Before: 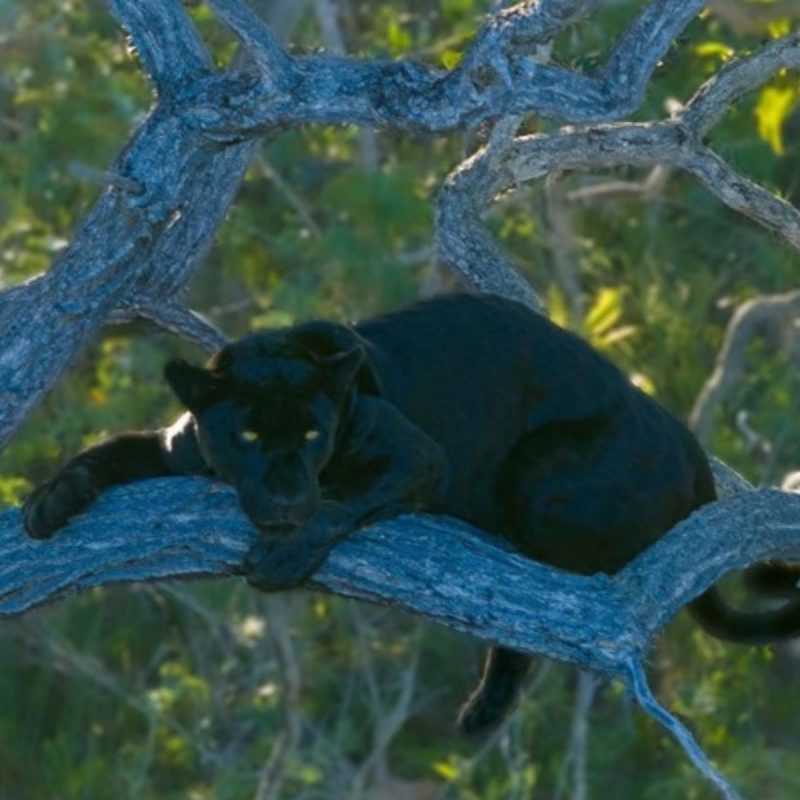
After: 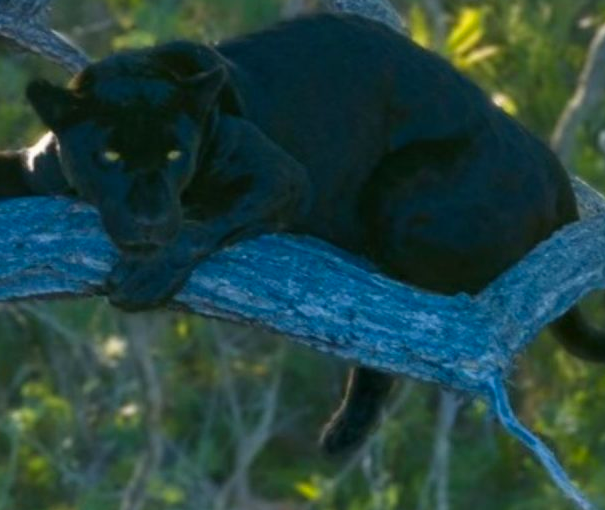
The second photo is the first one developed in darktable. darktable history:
contrast brightness saturation: saturation 0.1
crop and rotate: left 17.299%, top 35.115%, right 7.015%, bottom 1.024%
